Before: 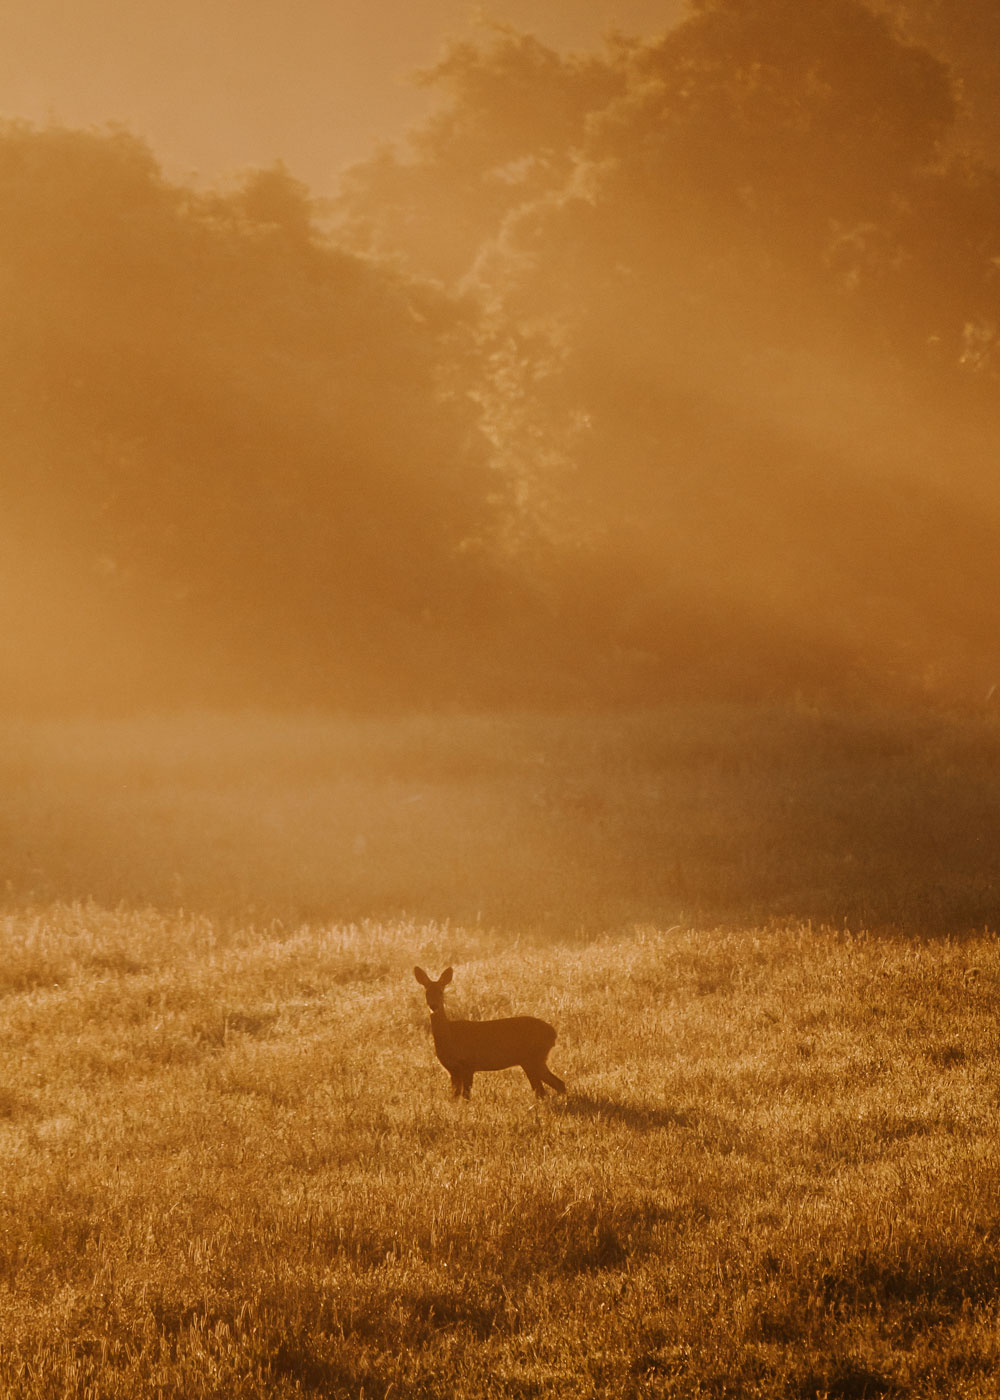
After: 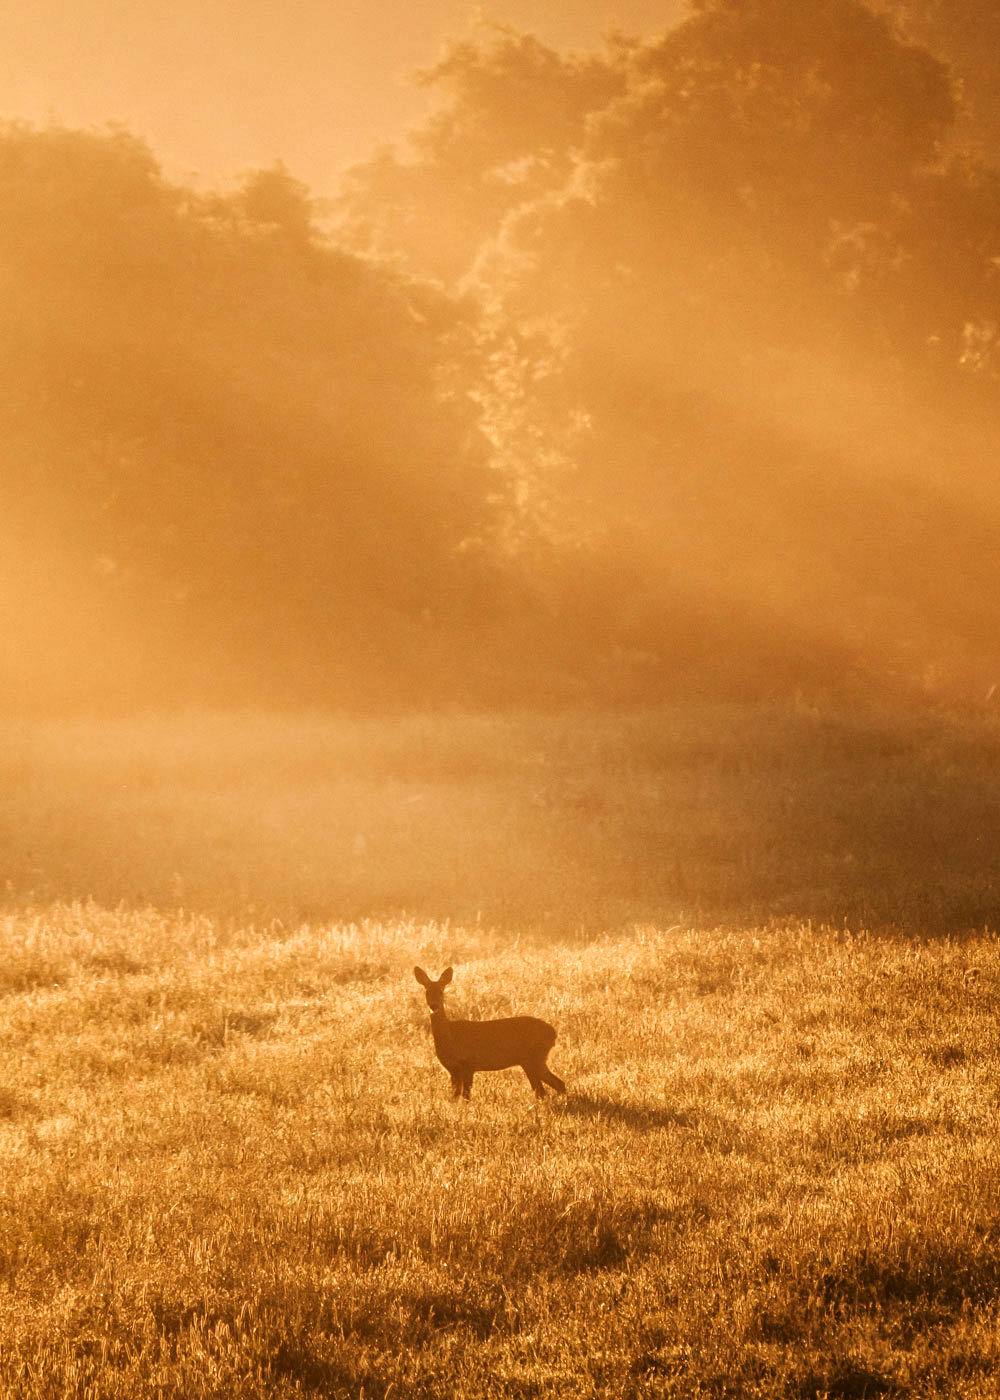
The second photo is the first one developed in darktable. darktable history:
local contrast: on, module defaults
exposure: black level correction 0, exposure 0.697 EV, compensate highlight preservation false
